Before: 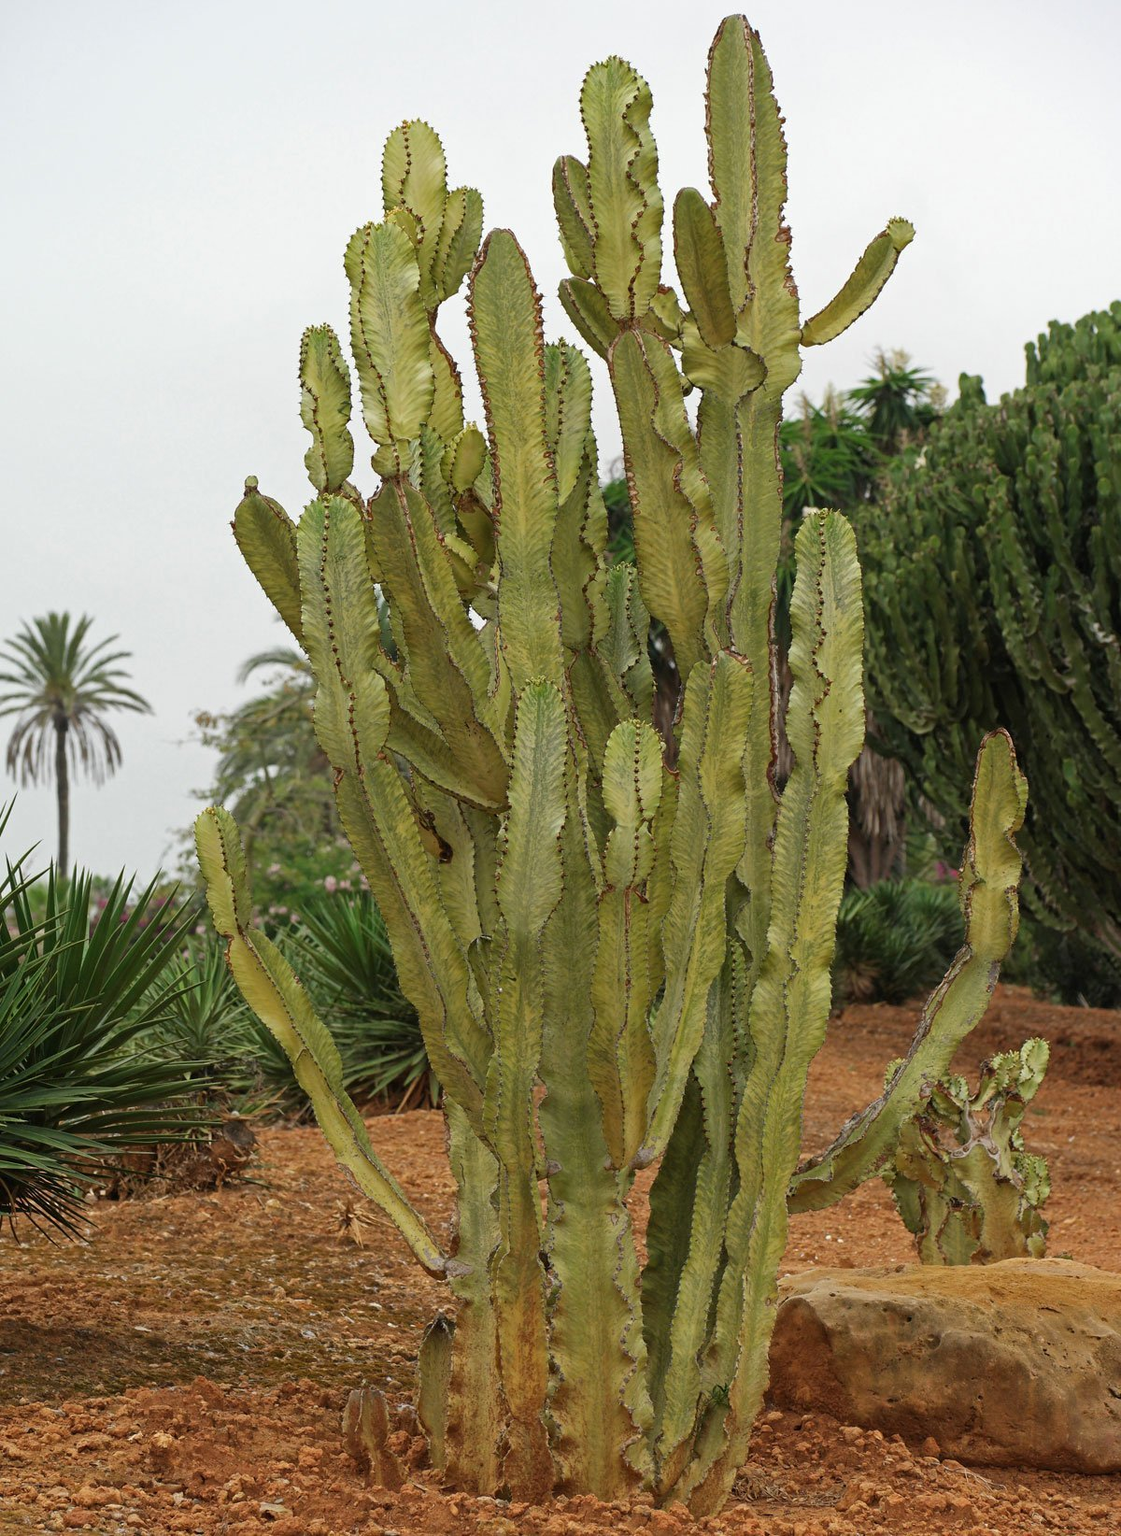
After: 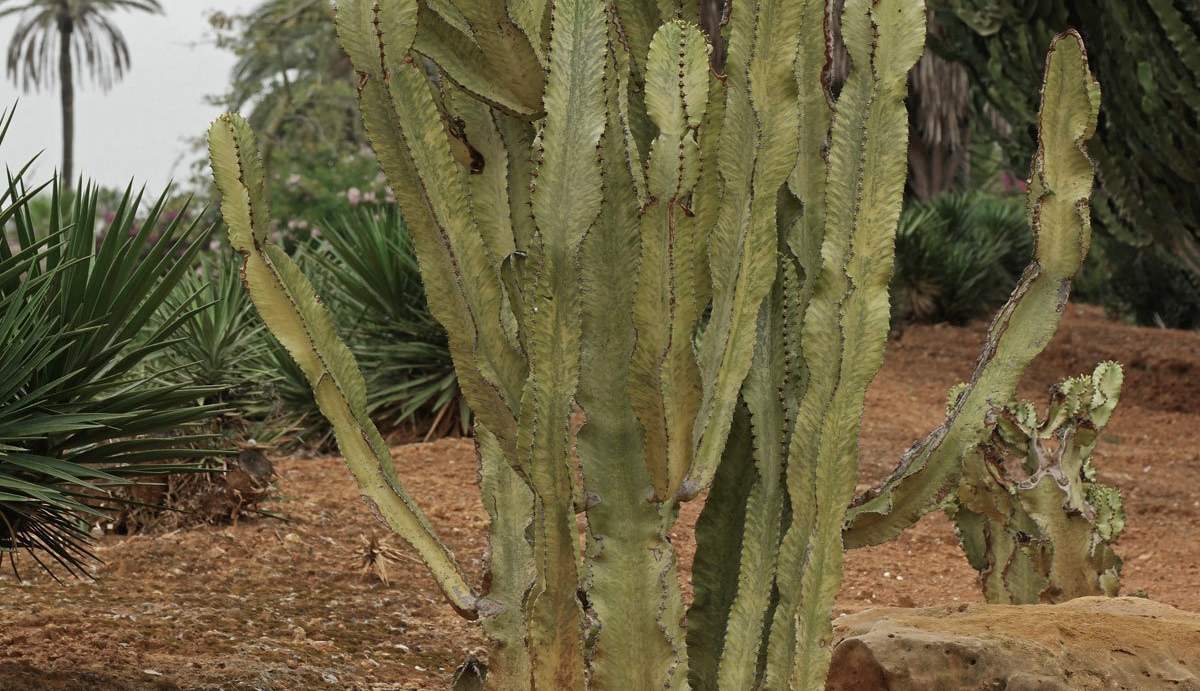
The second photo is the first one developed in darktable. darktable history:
contrast brightness saturation: contrast 0.061, brightness -0.011, saturation -0.235
crop: top 45.639%, bottom 12.273%
